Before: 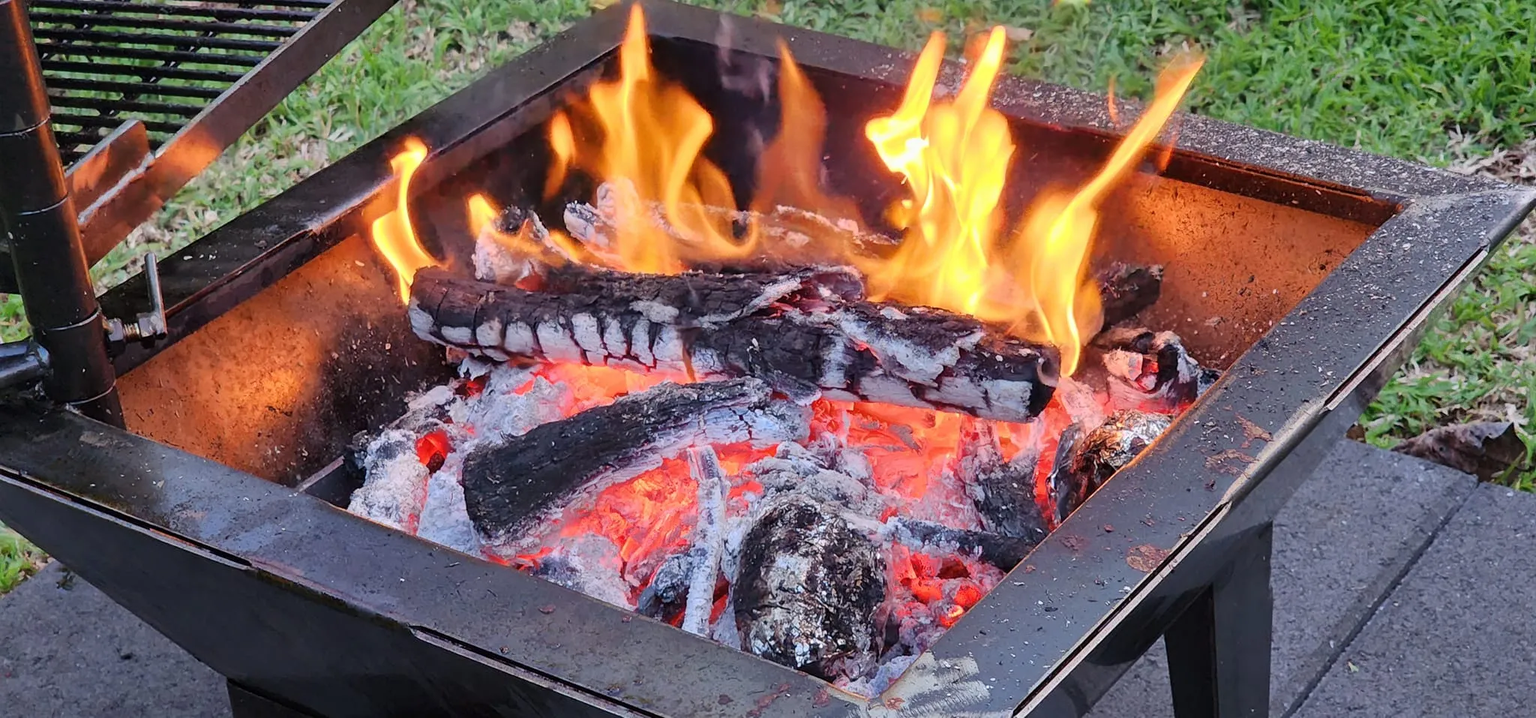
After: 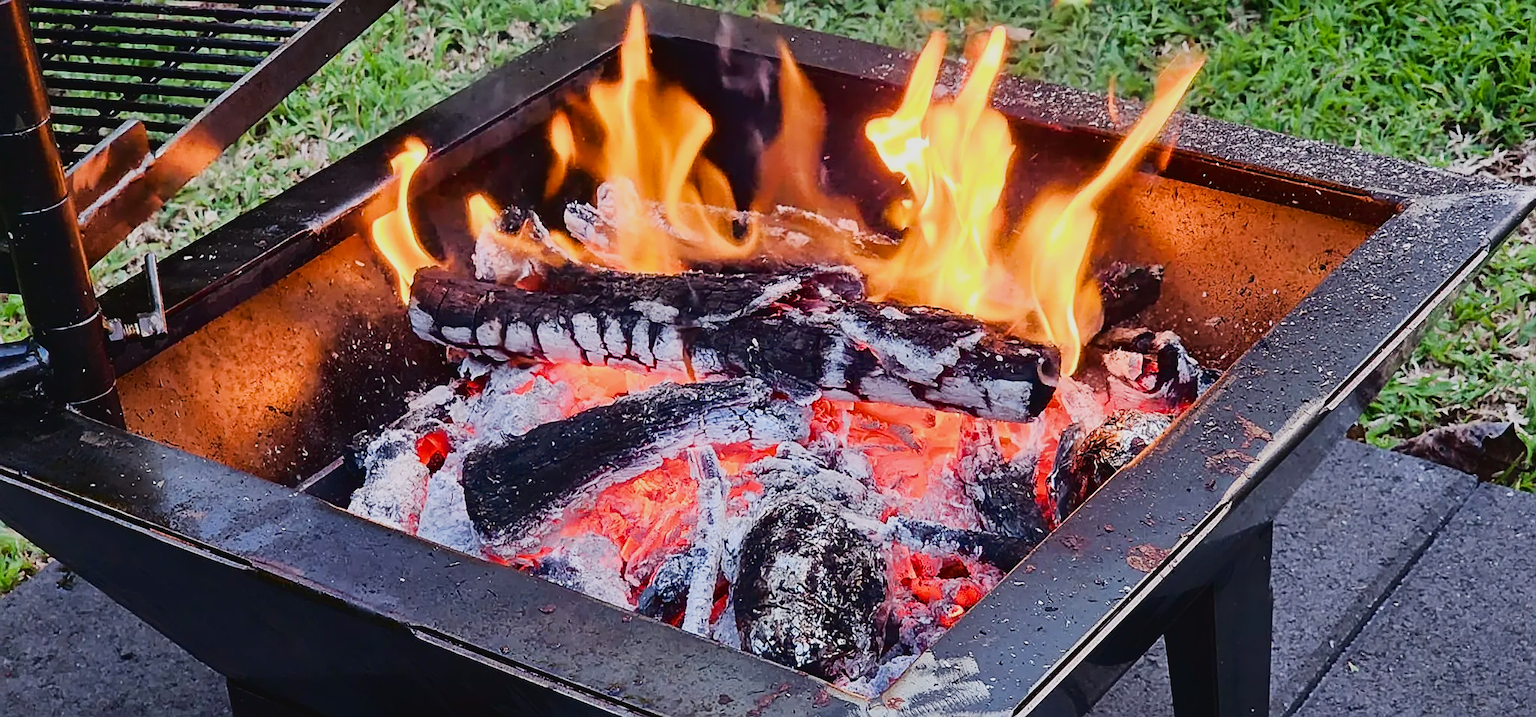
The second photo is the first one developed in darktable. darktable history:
sharpen: on, module defaults
color correction: saturation 0.99
sigmoid: contrast 1.54, target black 0
tone curve: curves: ch0 [(0, 0.032) (0.181, 0.152) (0.751, 0.762) (1, 1)], color space Lab, linked channels, preserve colors none
